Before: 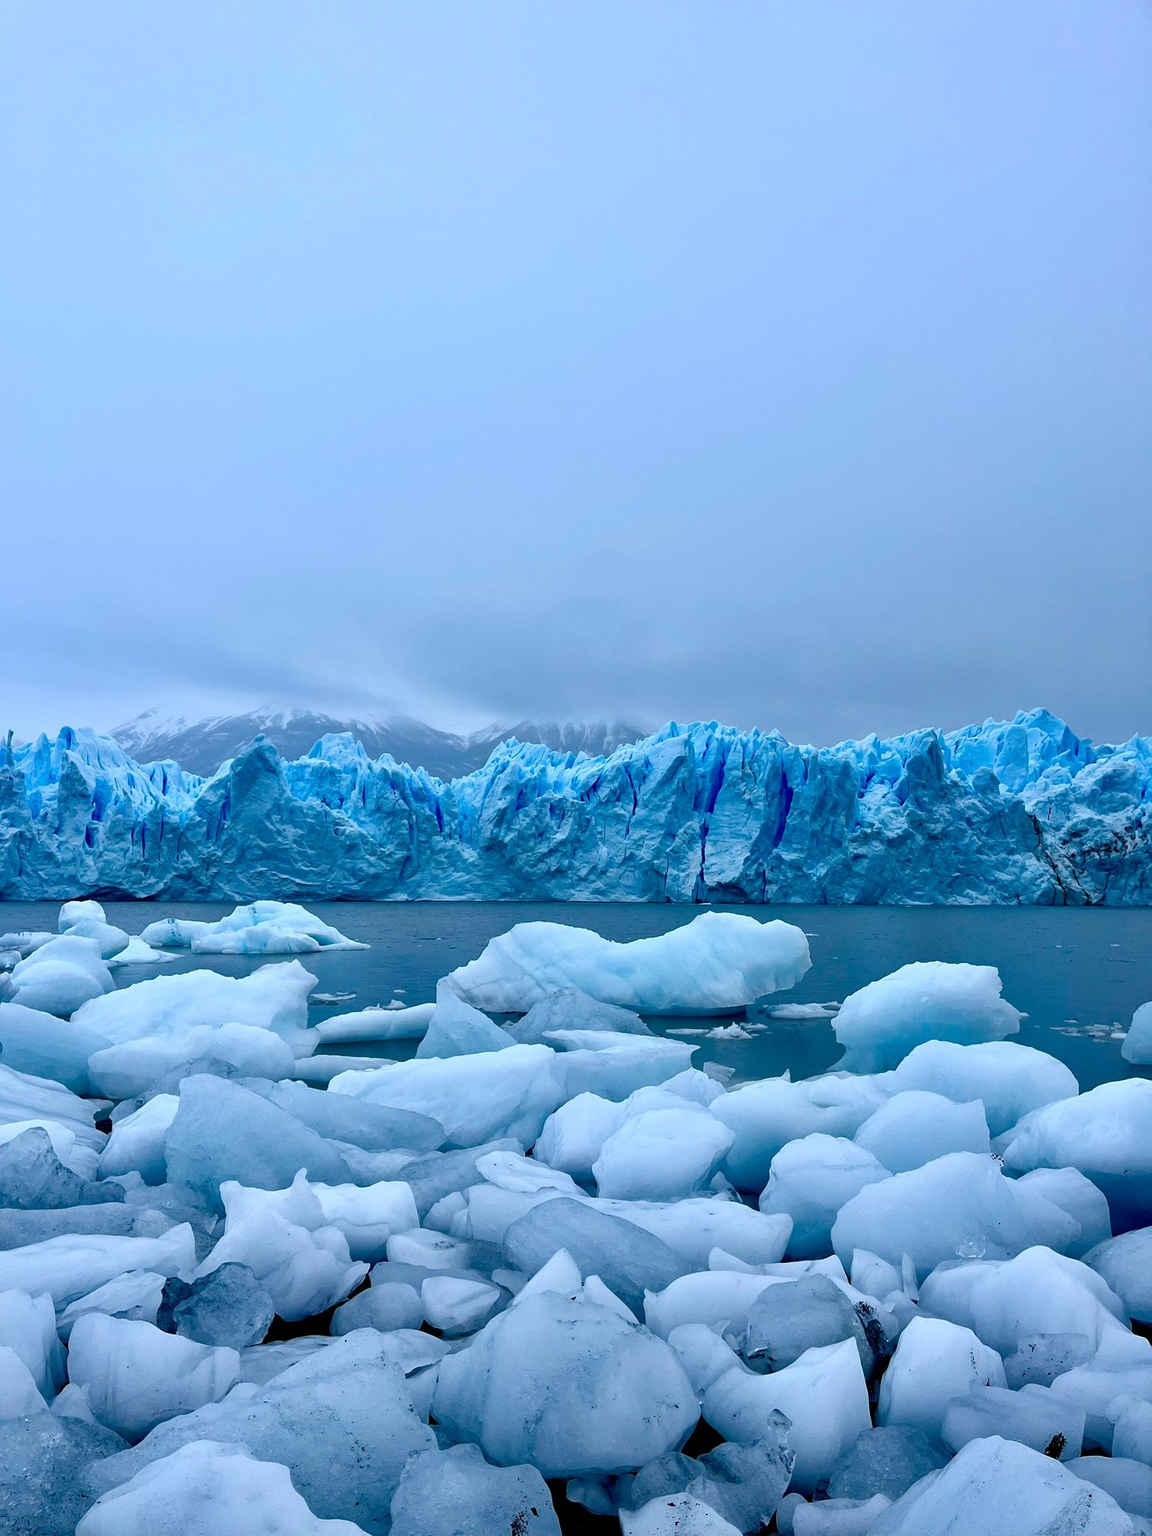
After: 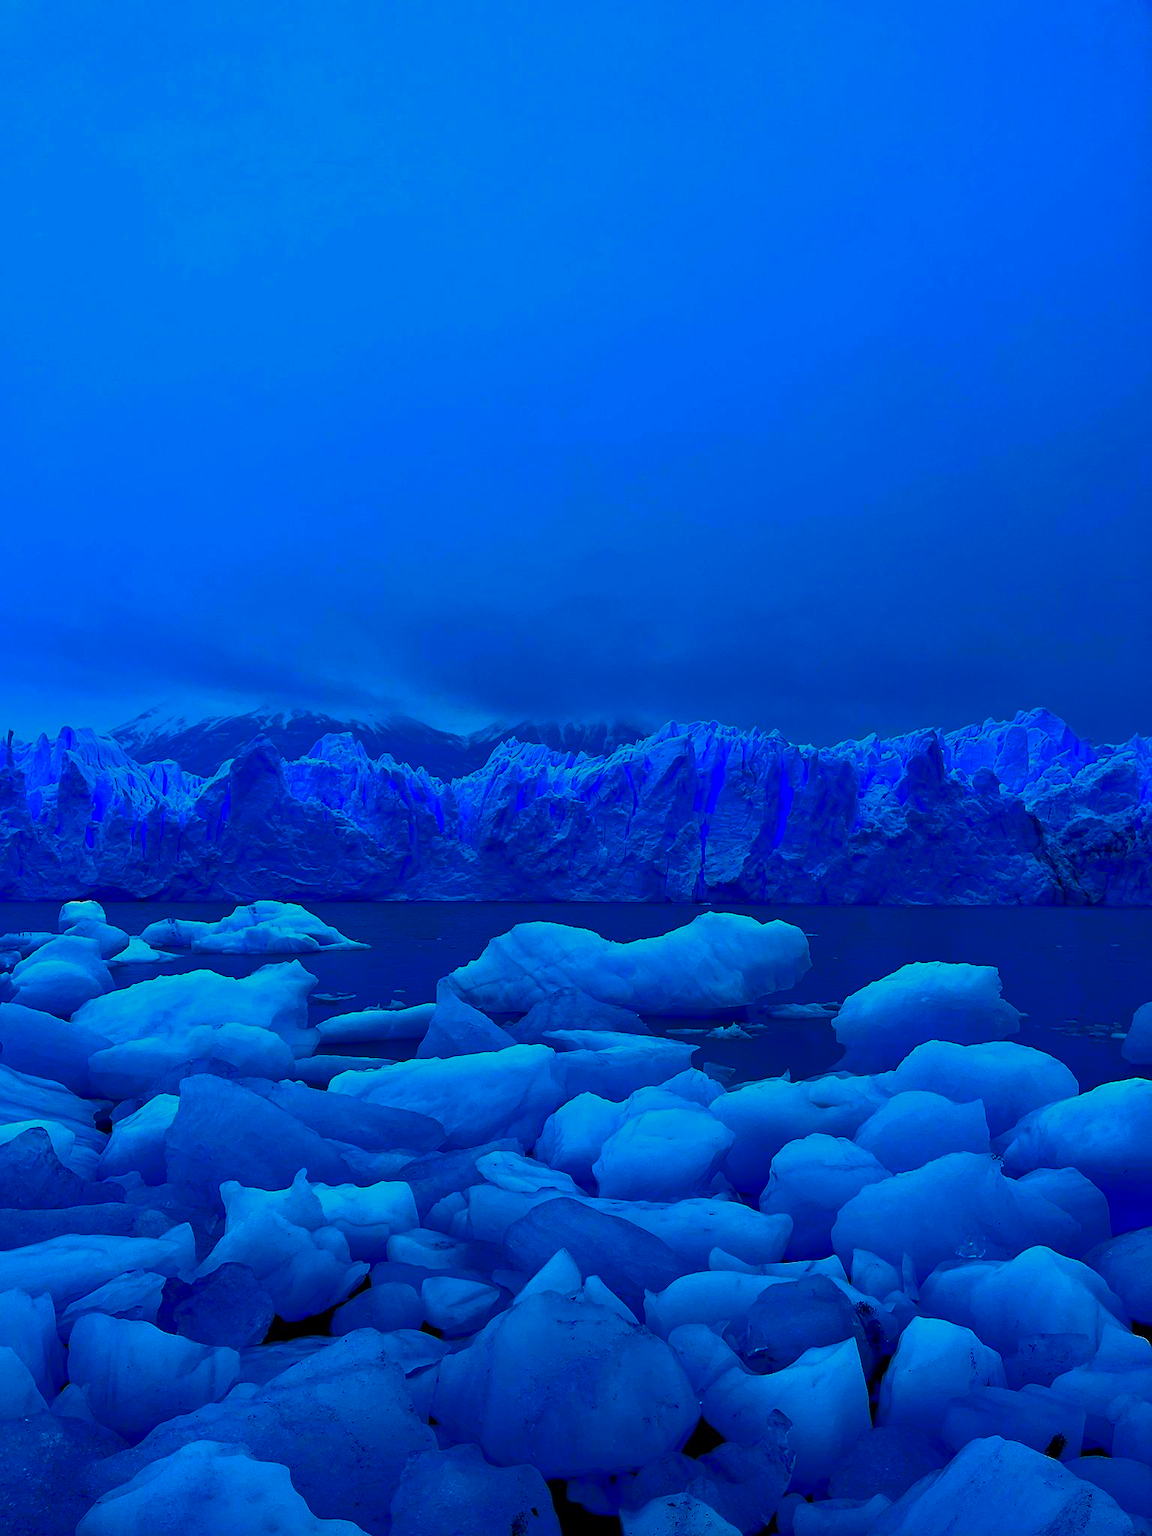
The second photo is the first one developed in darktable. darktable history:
color zones: curves: ch0 [(0, 0.425) (0.143, 0.422) (0.286, 0.42) (0.429, 0.419) (0.571, 0.419) (0.714, 0.42) (0.857, 0.422) (1, 0.425)]; ch1 [(0, 0.666) (0.143, 0.669) (0.286, 0.671) (0.429, 0.67) (0.571, 0.67) (0.714, 0.67) (0.857, 0.67) (1, 0.666)]
contrast brightness saturation: brightness -1, saturation 1
